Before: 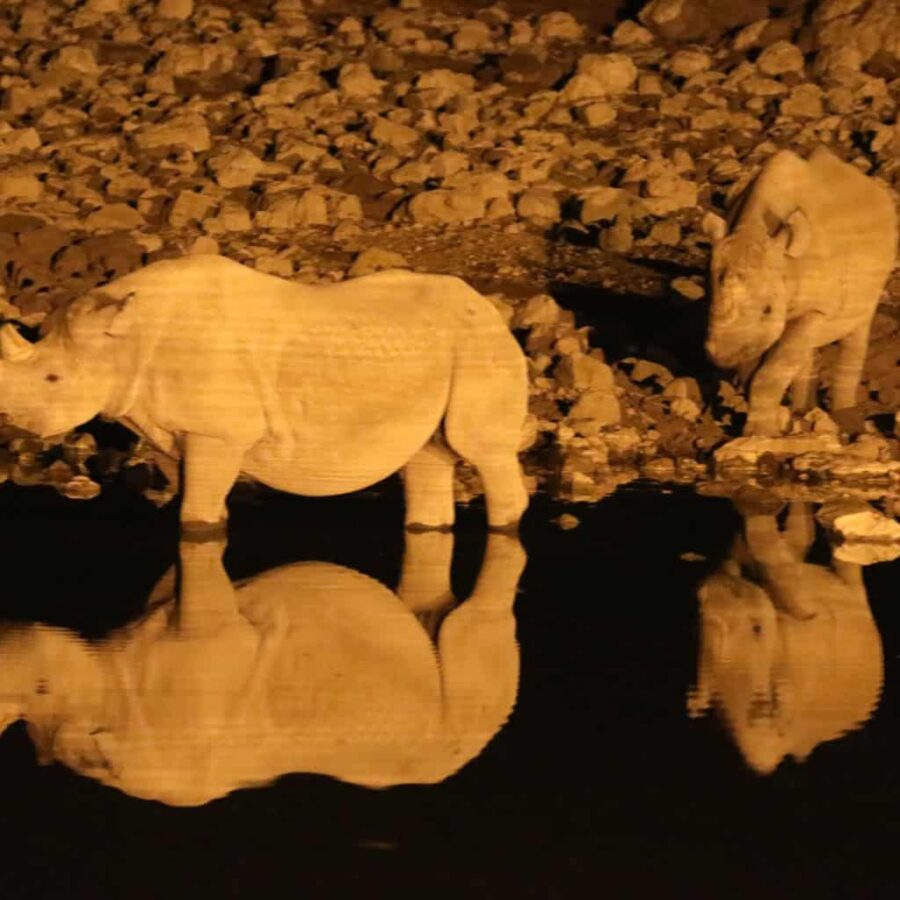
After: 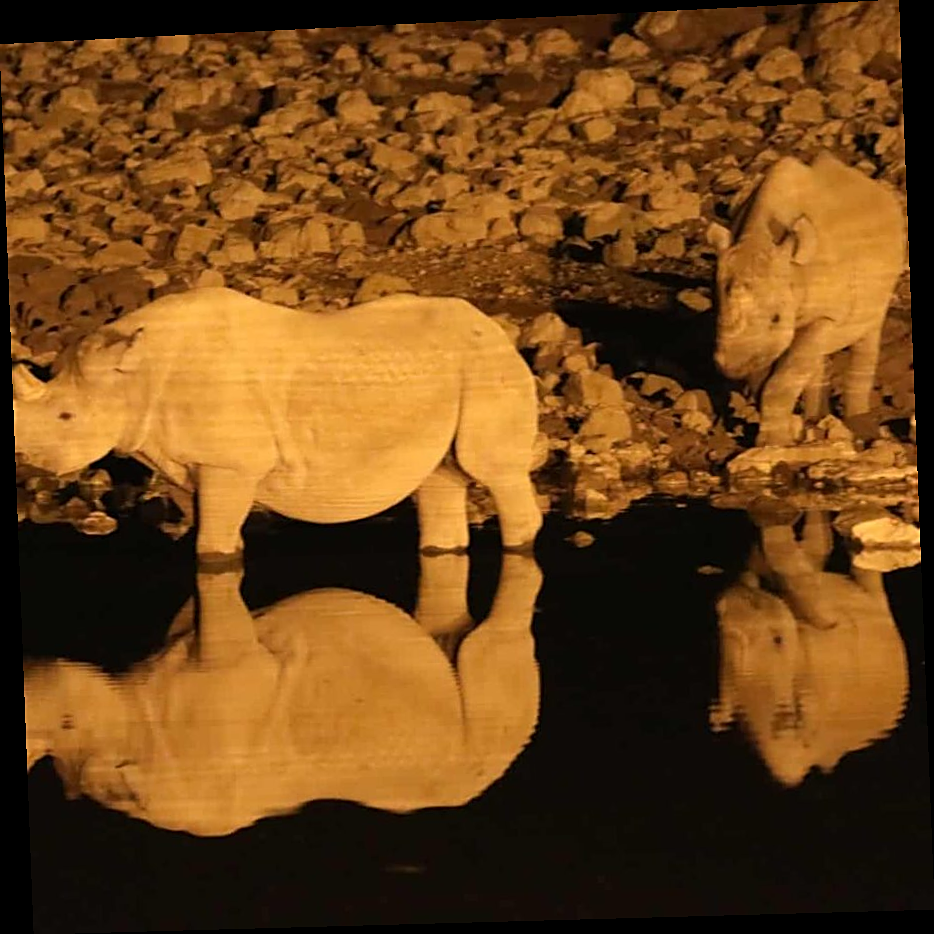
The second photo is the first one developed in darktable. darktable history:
rotate and perspective: rotation -2.22°, lens shift (horizontal) -0.022, automatic cropping off
sharpen: on, module defaults
